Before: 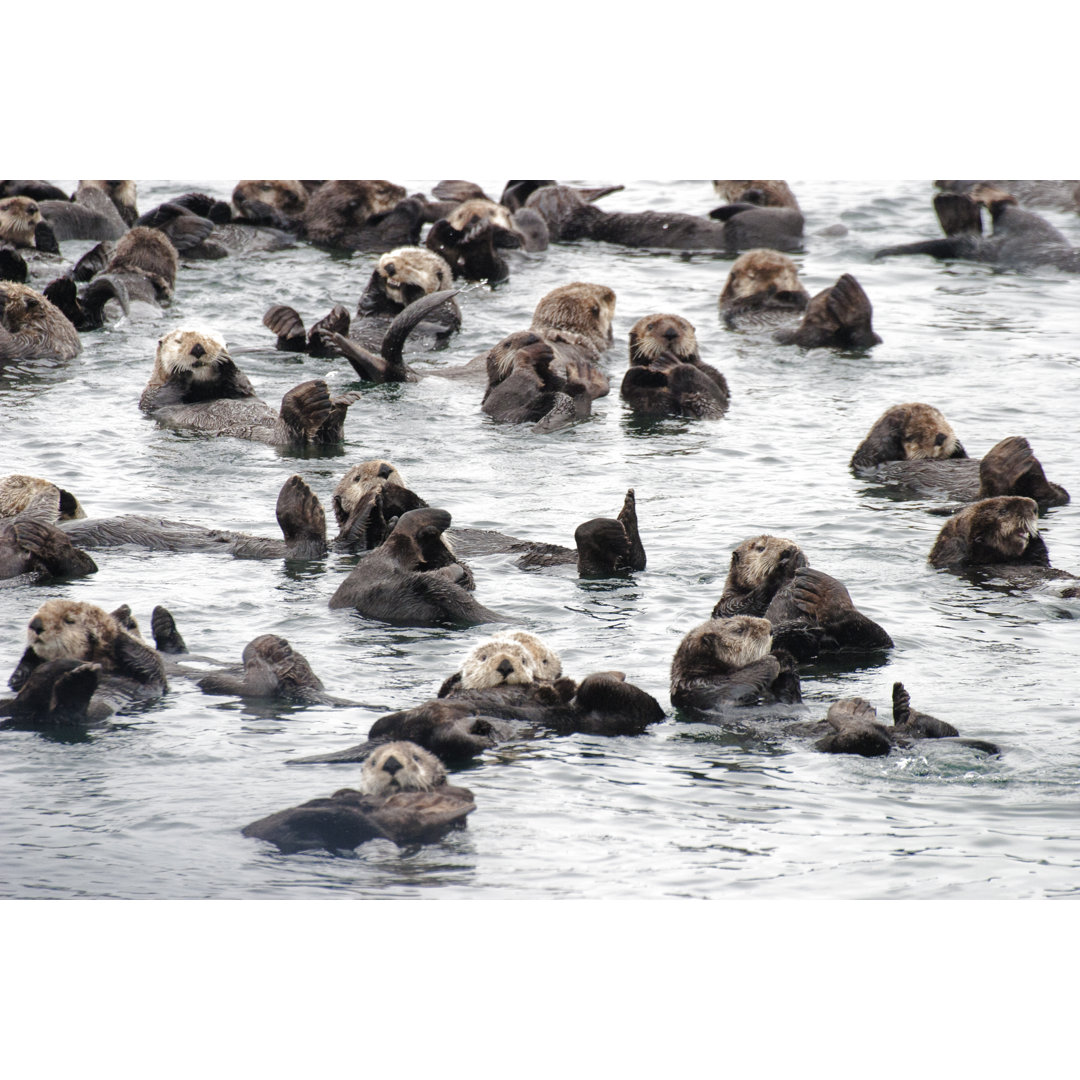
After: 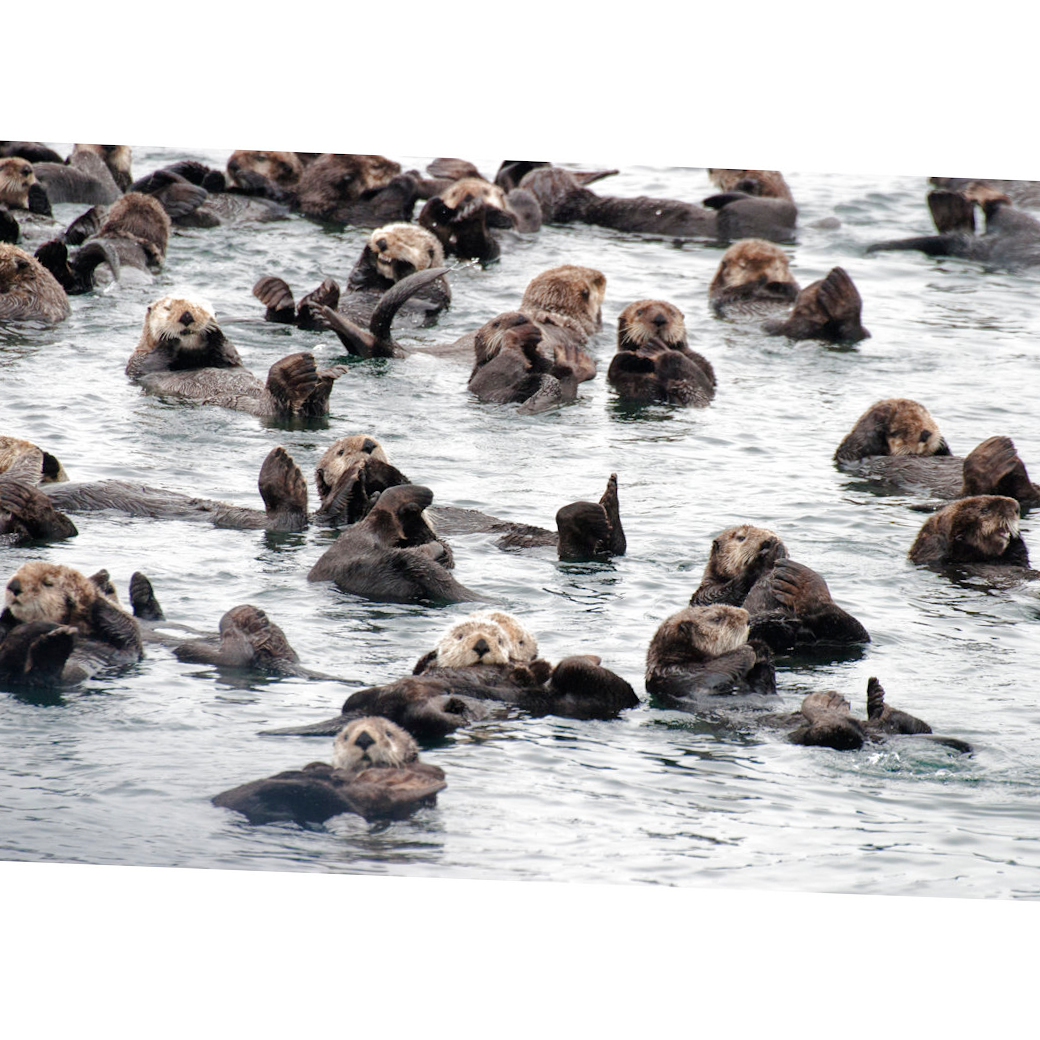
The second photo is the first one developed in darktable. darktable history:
crop and rotate: angle -2.23°
